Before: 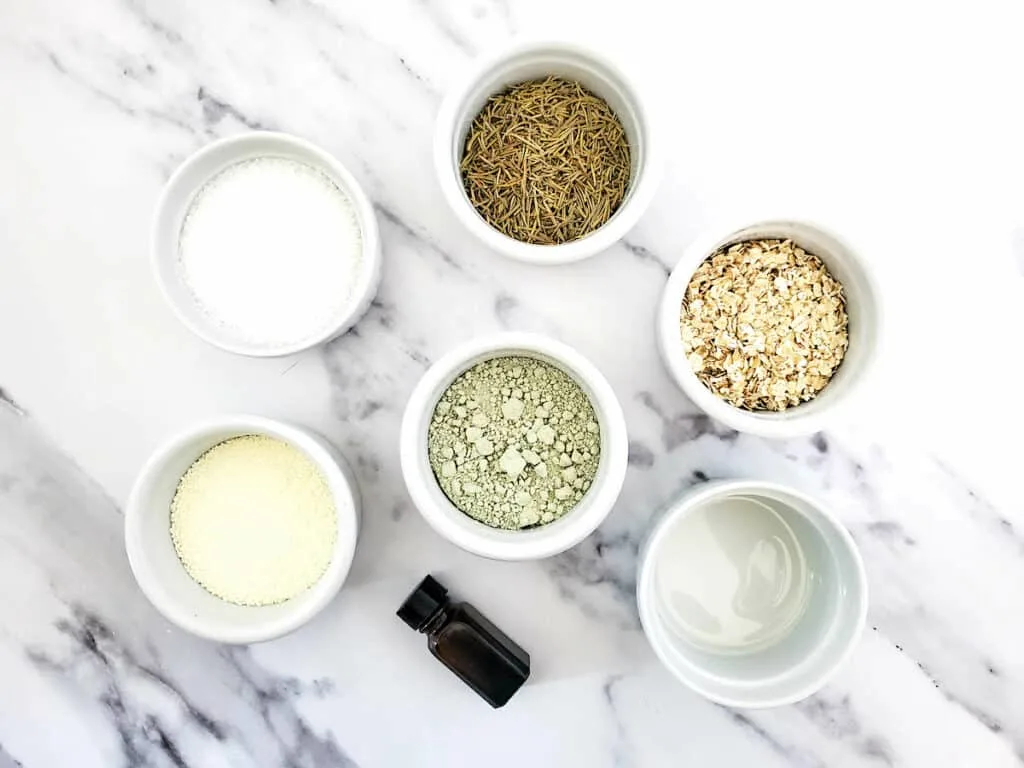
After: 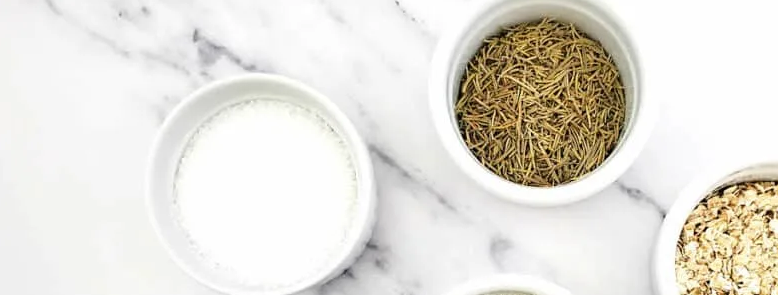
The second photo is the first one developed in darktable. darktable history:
crop: left 0.56%, top 7.638%, right 23.395%, bottom 53.907%
